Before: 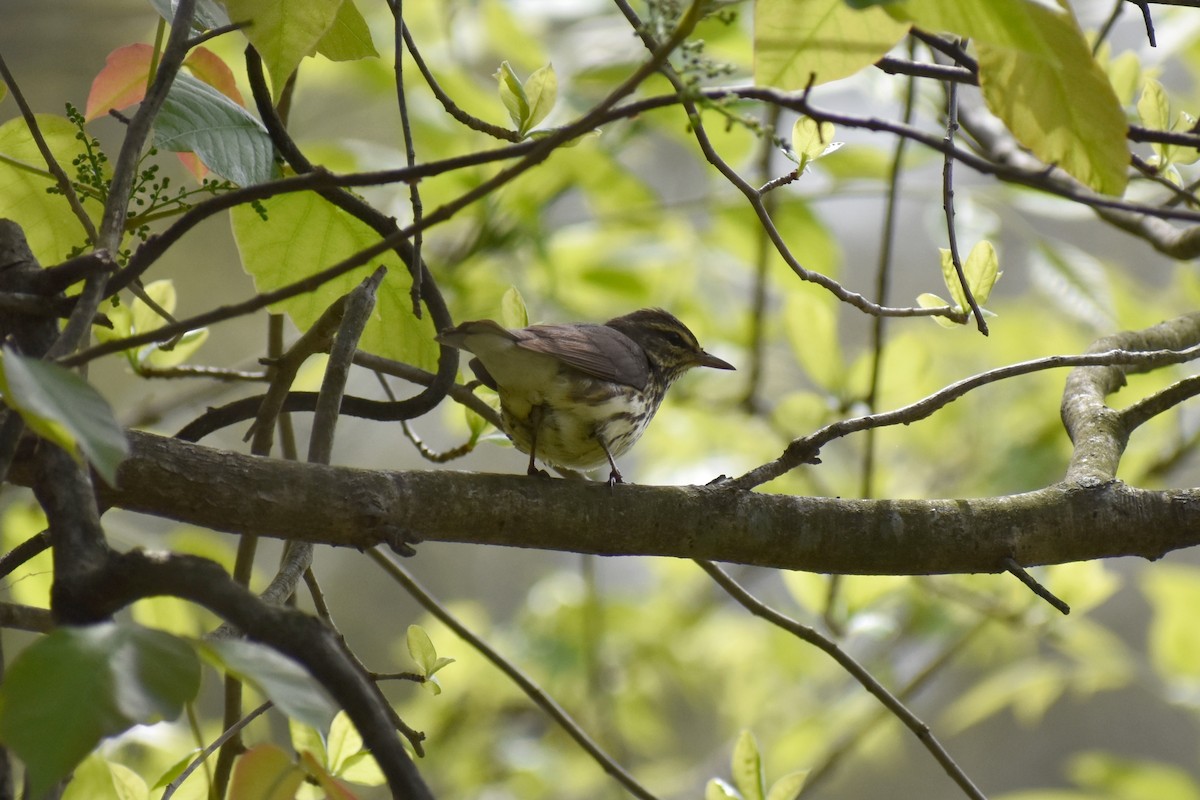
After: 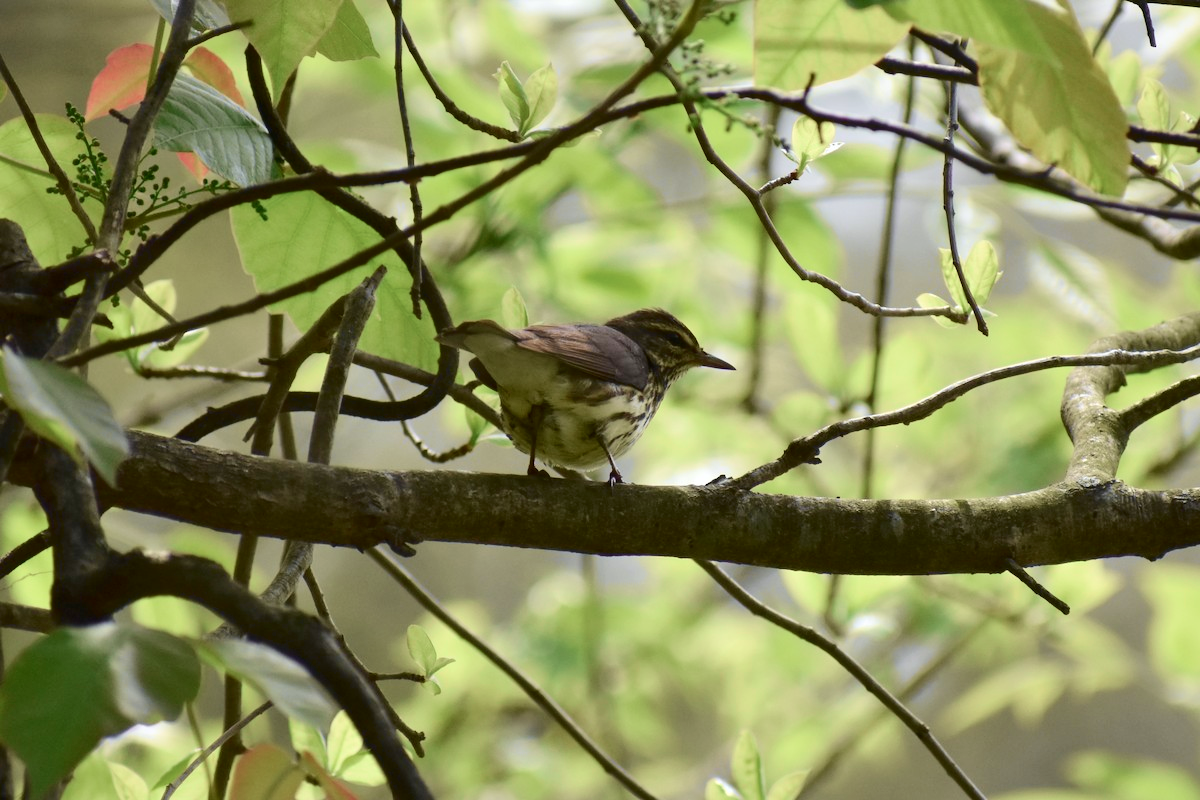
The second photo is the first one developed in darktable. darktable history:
tone curve: curves: ch0 [(0, 0) (0.033, 0.016) (0.171, 0.127) (0.33, 0.331) (0.432, 0.475) (0.601, 0.665) (0.843, 0.876) (1, 1)]; ch1 [(0, 0) (0.339, 0.349) (0.445, 0.42) (0.476, 0.47) (0.501, 0.499) (0.516, 0.525) (0.548, 0.563) (0.584, 0.633) (0.728, 0.746) (1, 1)]; ch2 [(0, 0) (0.327, 0.324) (0.417, 0.44) (0.46, 0.453) (0.502, 0.498) (0.517, 0.524) (0.53, 0.554) (0.579, 0.599) (0.745, 0.704) (1, 1)], color space Lab, independent channels, preserve colors none
